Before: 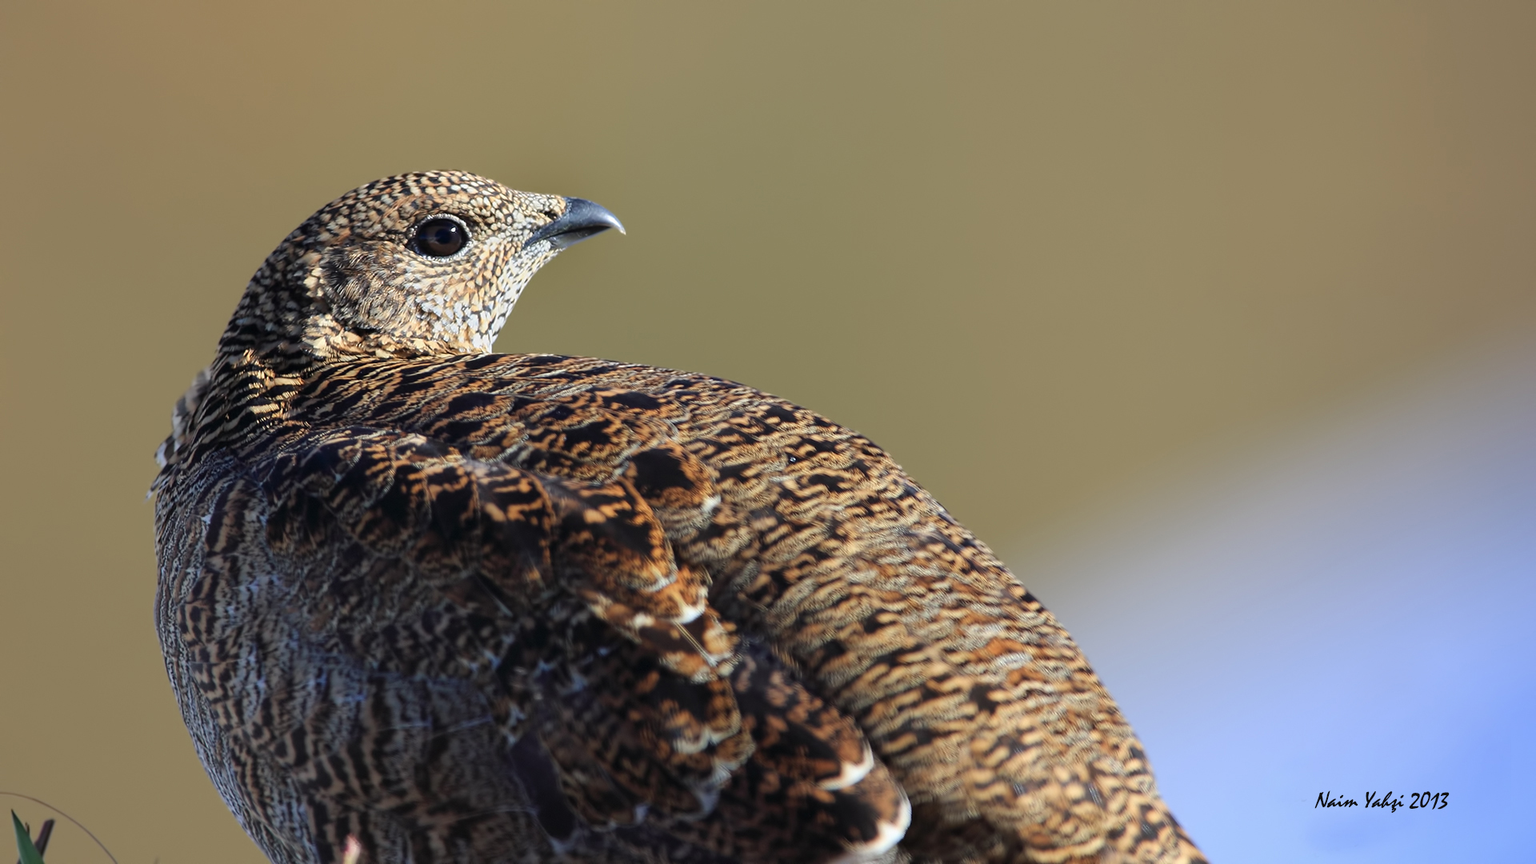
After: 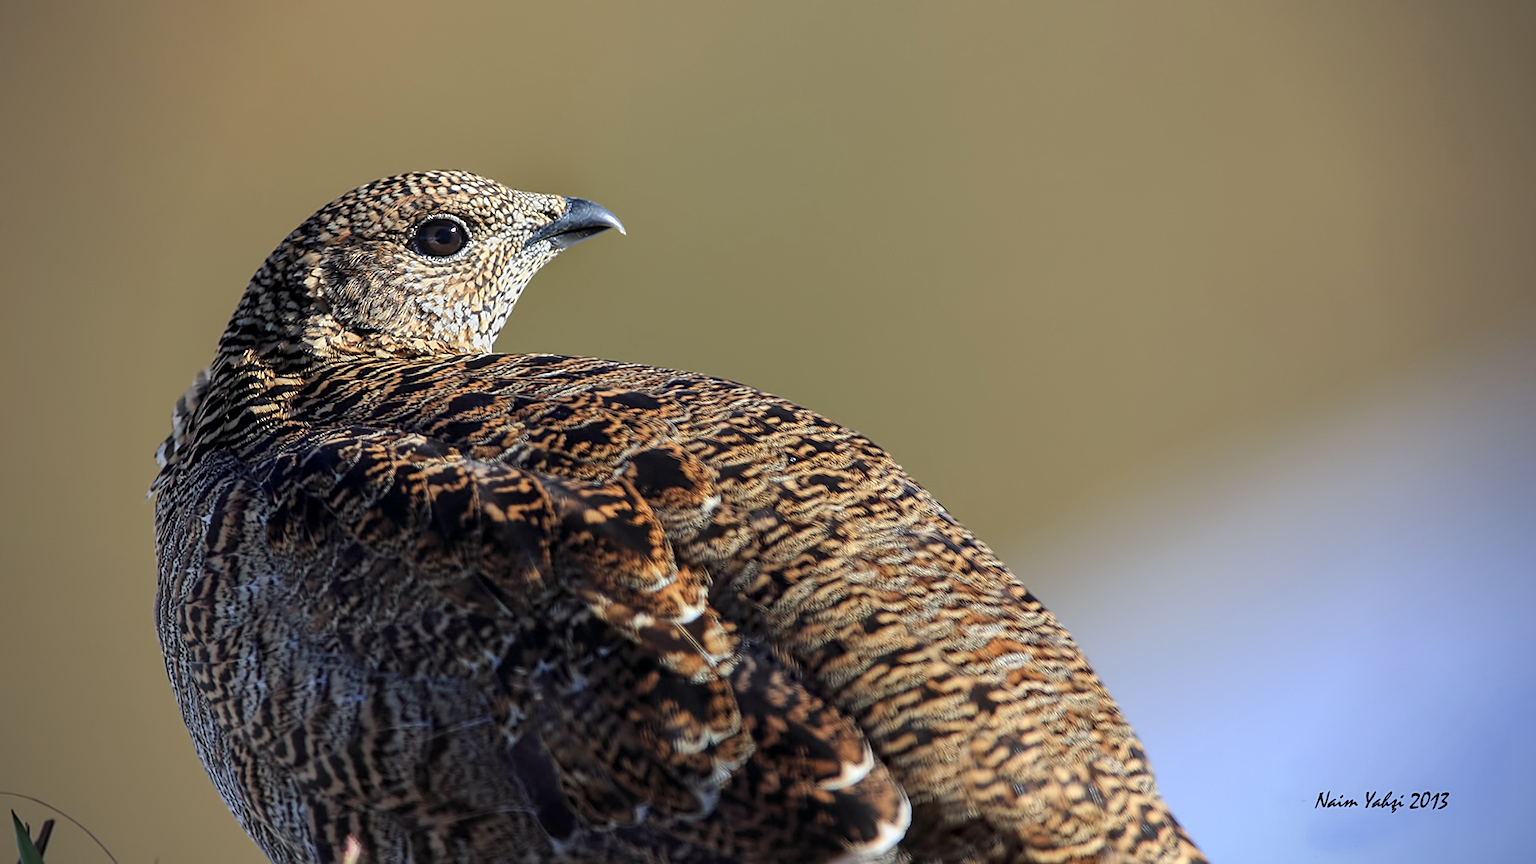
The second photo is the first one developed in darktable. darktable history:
vignetting: brightness -0.578, saturation -0.26
local contrast: on, module defaults
sharpen: on, module defaults
color zones: curves: ch2 [(0, 0.5) (0.143, 0.5) (0.286, 0.489) (0.415, 0.421) (0.571, 0.5) (0.714, 0.5) (0.857, 0.5) (1, 0.5)]
tone equalizer: edges refinement/feathering 500, mask exposure compensation -1.57 EV, preserve details no
